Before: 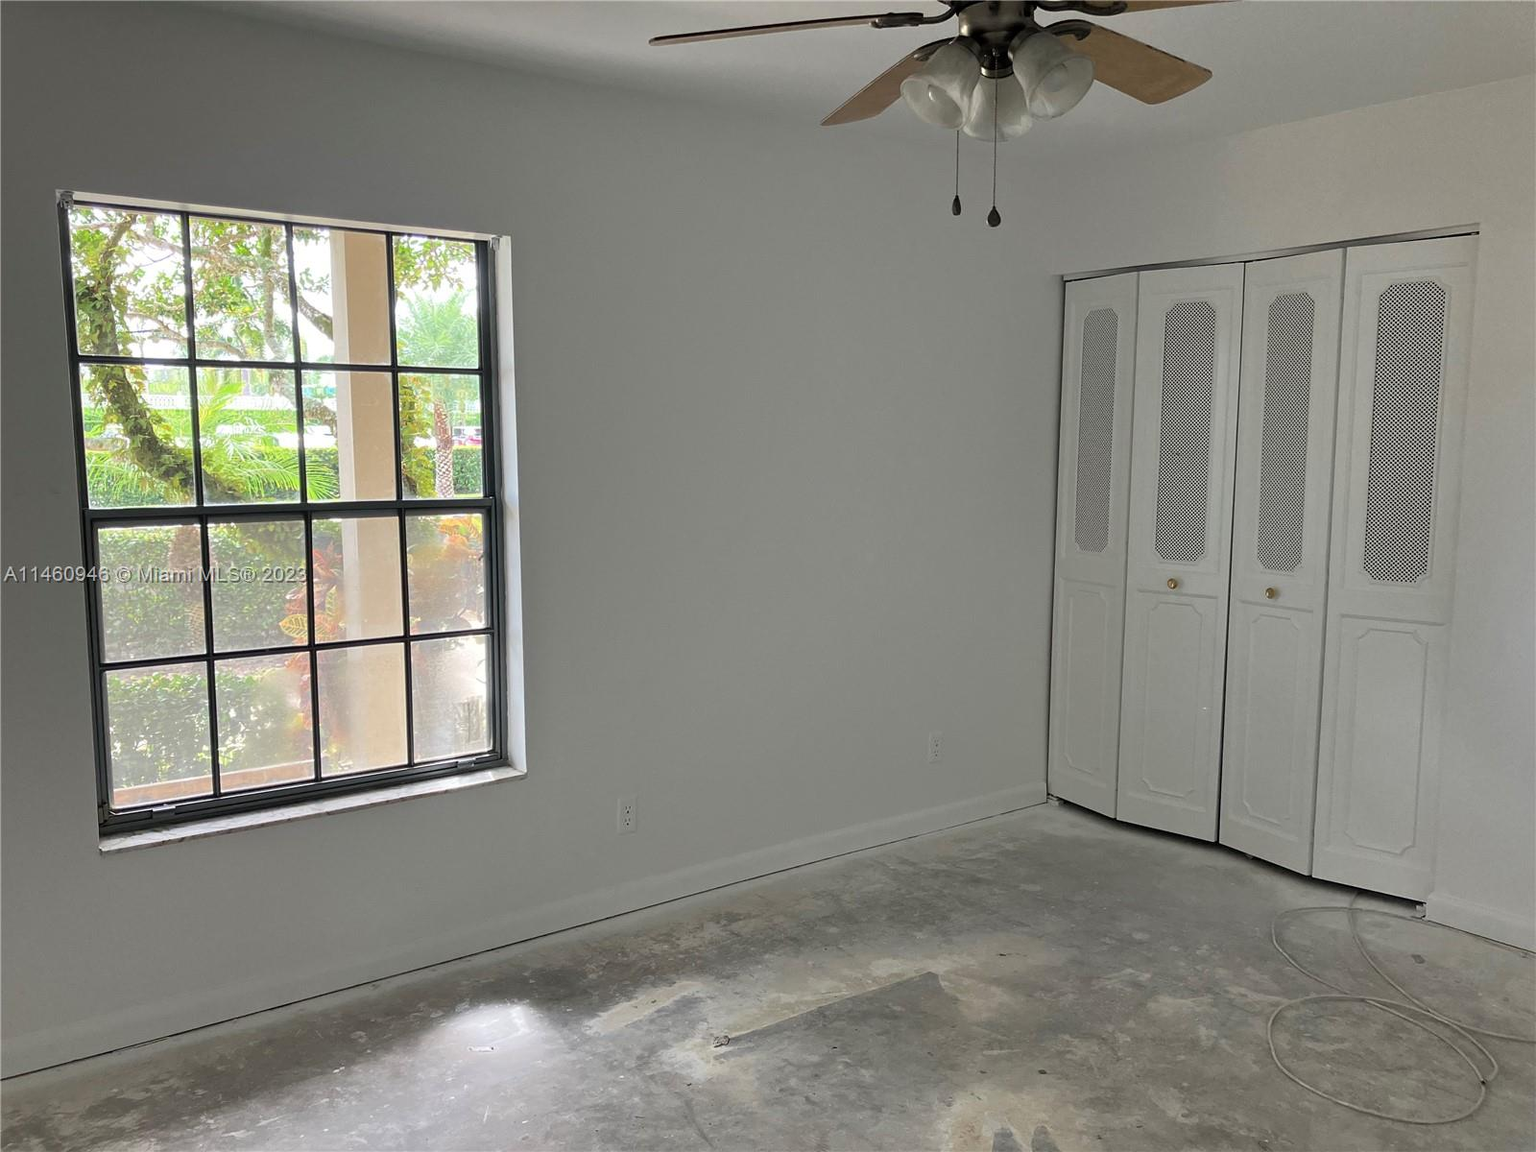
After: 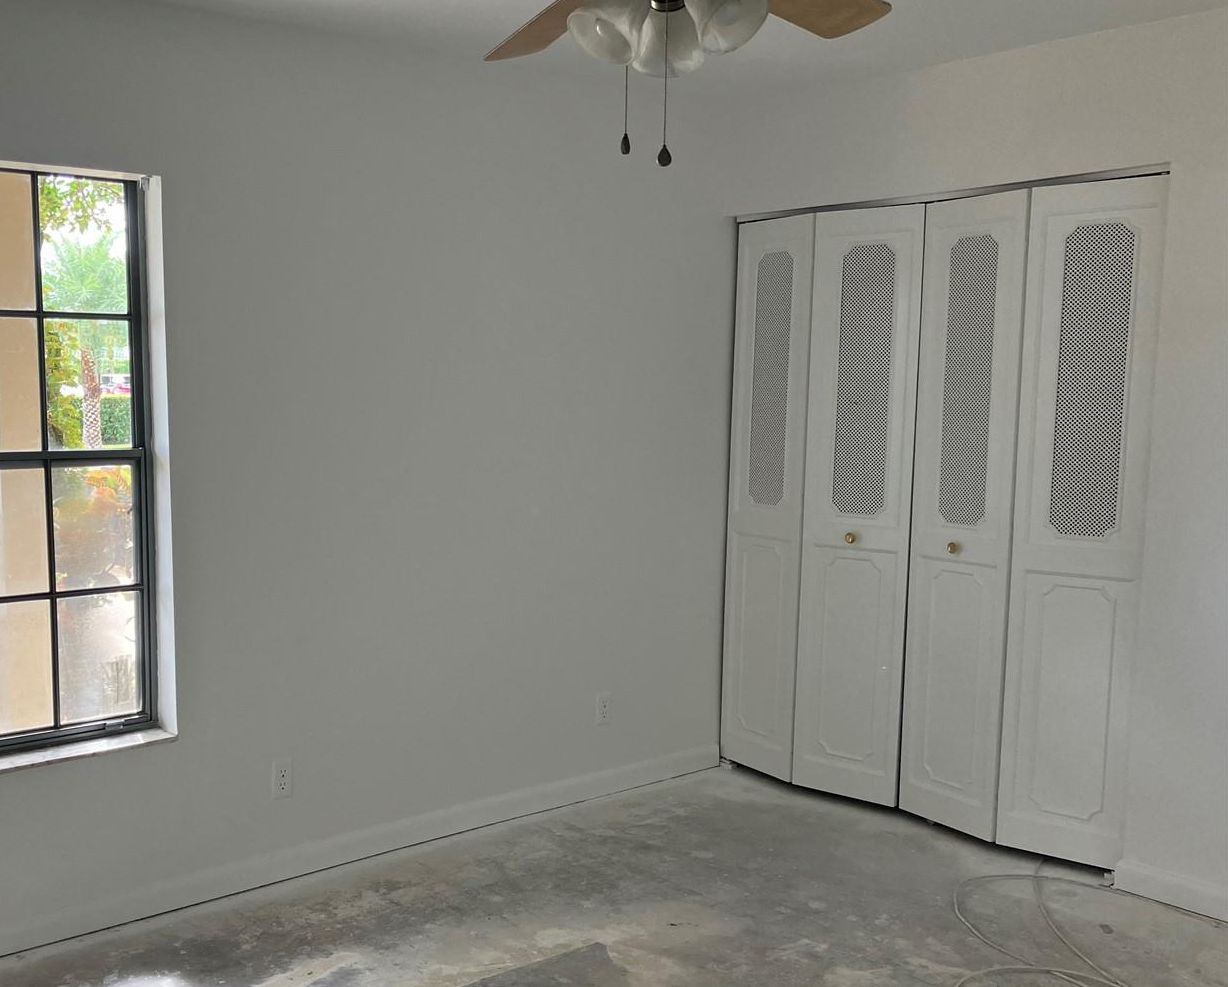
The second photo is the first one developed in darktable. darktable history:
crop: left 23.239%, top 5.905%, bottom 11.824%
